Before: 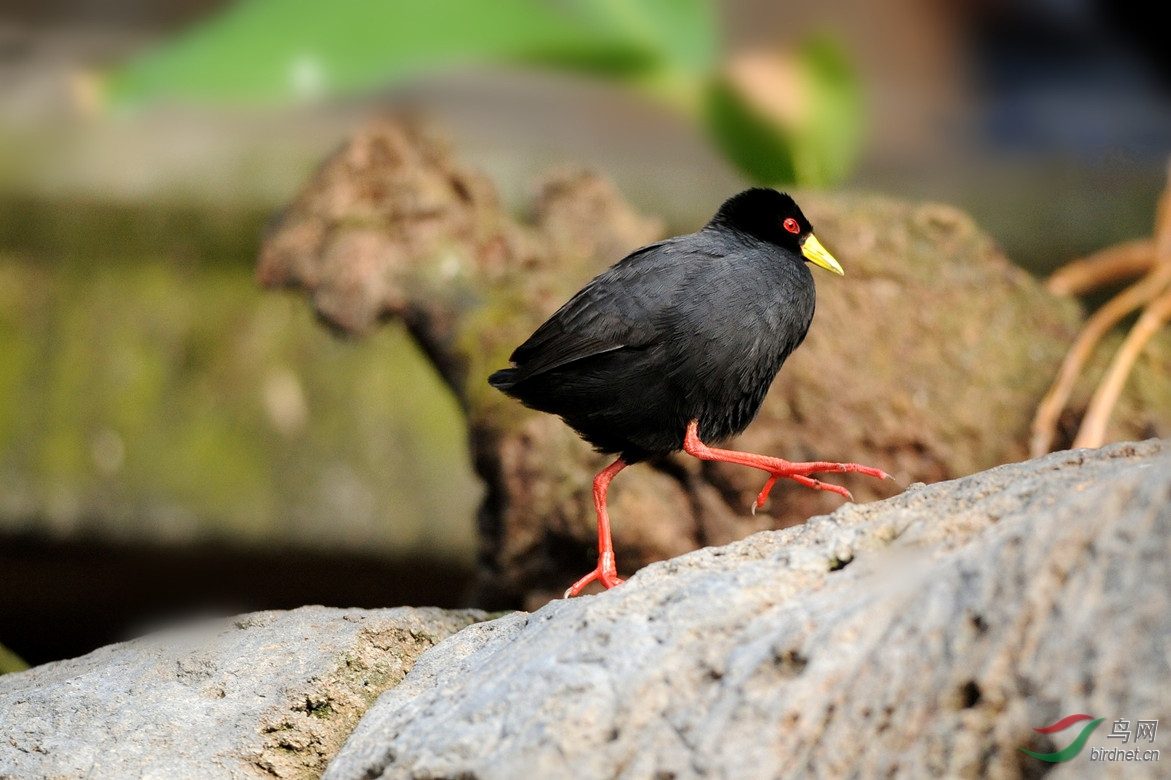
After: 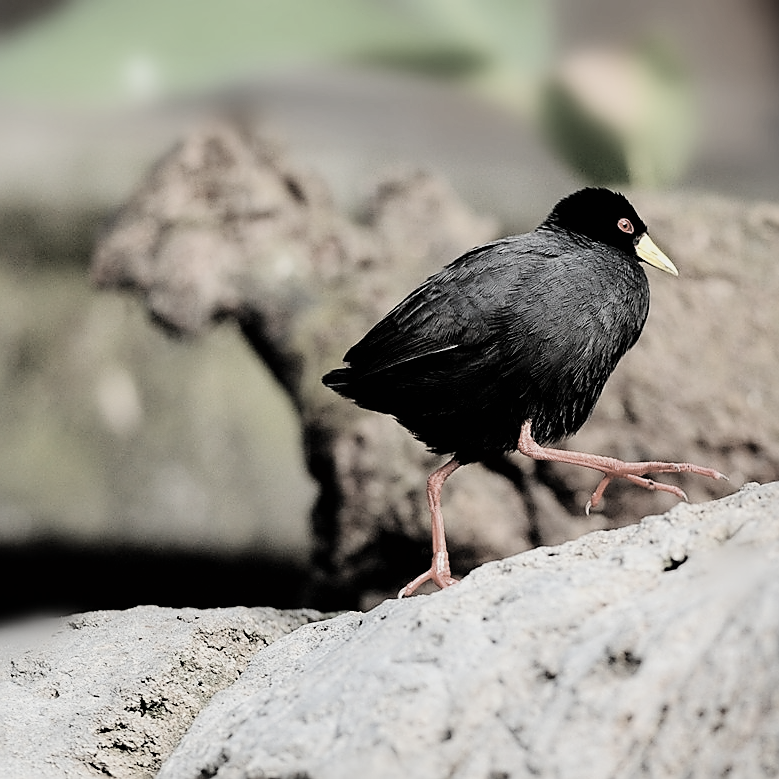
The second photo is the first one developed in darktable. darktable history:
shadows and highlights: shadows -20.5, white point adjustment -2.09, highlights -35.04
crop and rotate: left 14.294%, right 19.112%
tone equalizer: edges refinement/feathering 500, mask exposure compensation -1.57 EV, preserve details no
filmic rgb: black relative exposure -11.76 EV, white relative exposure 5.42 EV, hardness 4.48, latitude 49.68%, contrast 1.144
color correction: highlights b* 0.004, saturation 0.242
sharpen: radius 1.359, amount 1.238, threshold 0.731
contrast brightness saturation: contrast 0.2, brightness 0.168, saturation 0.226
